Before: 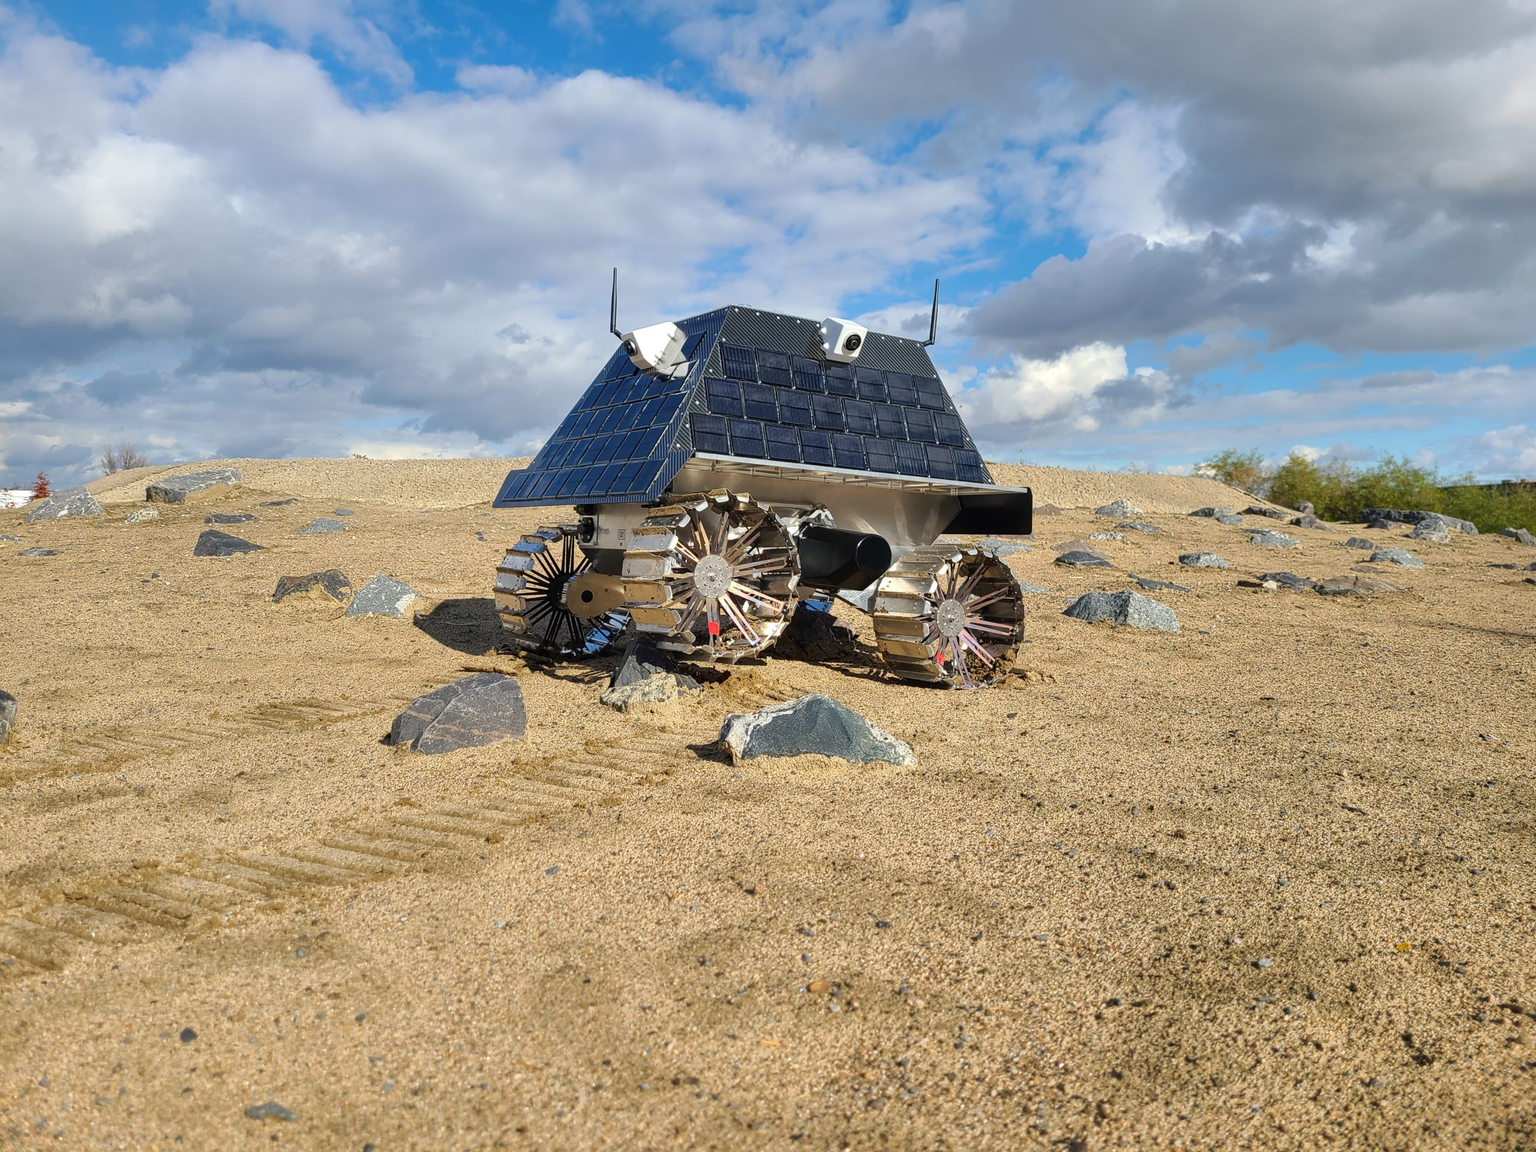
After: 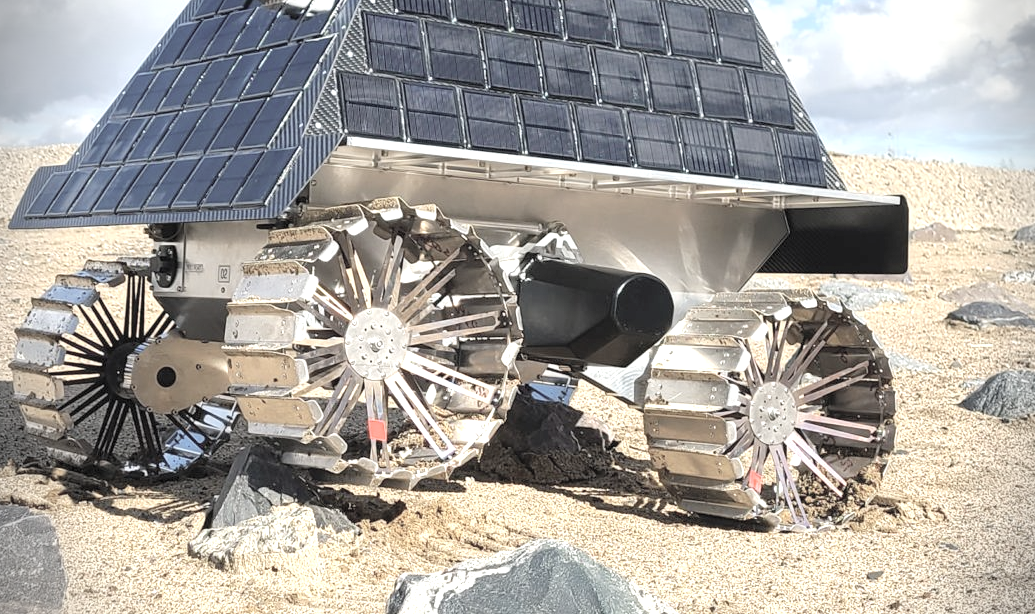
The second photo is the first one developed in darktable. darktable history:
crop: left 31.751%, top 32.172%, right 27.8%, bottom 35.83%
exposure: black level correction 0, exposure 0.9 EV, compensate highlight preservation false
vignetting: fall-off start 88.03%, fall-off radius 24.9%
contrast brightness saturation: brightness 0.18, saturation -0.5
